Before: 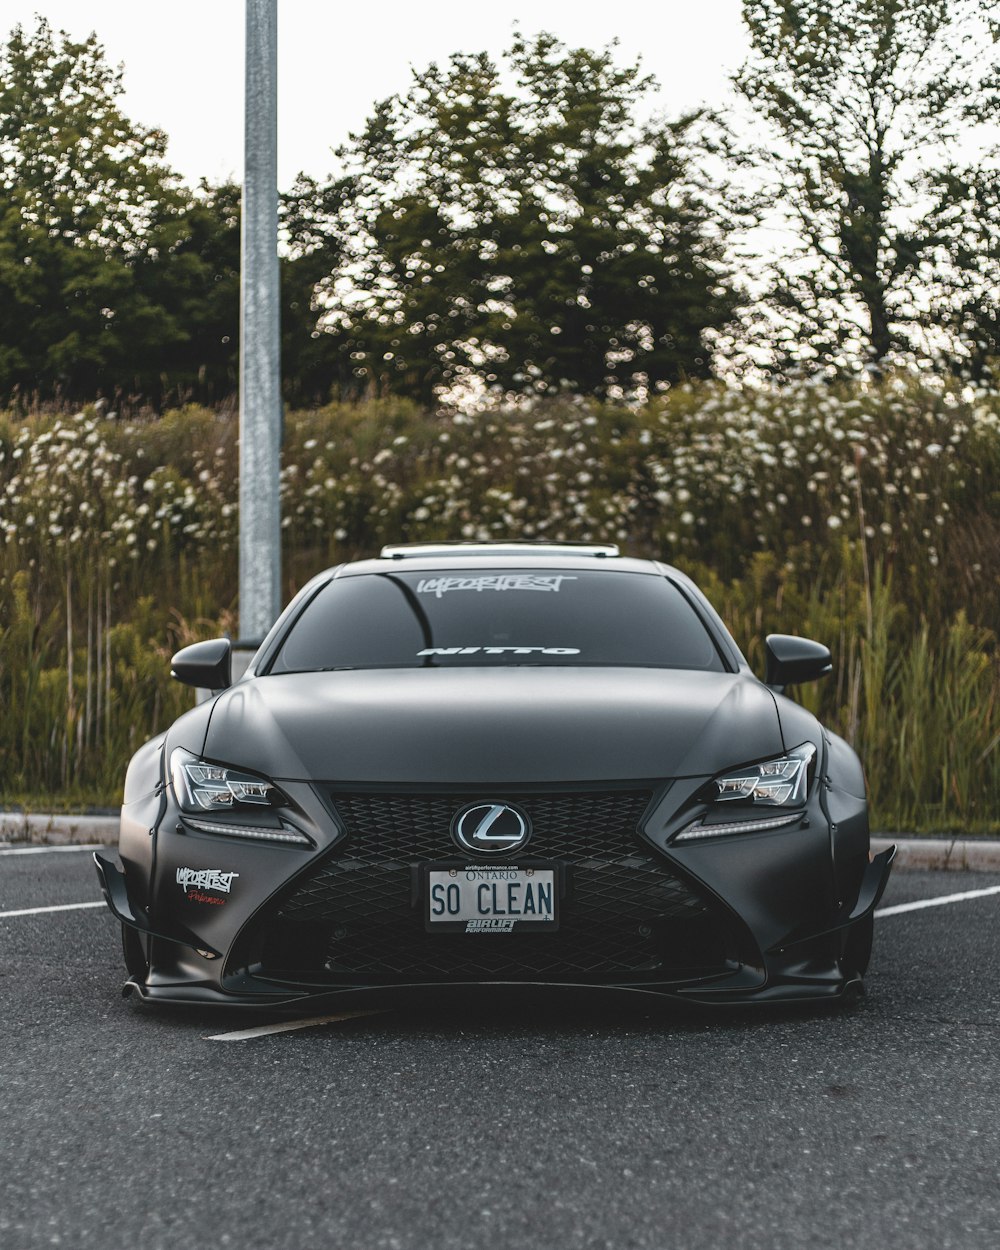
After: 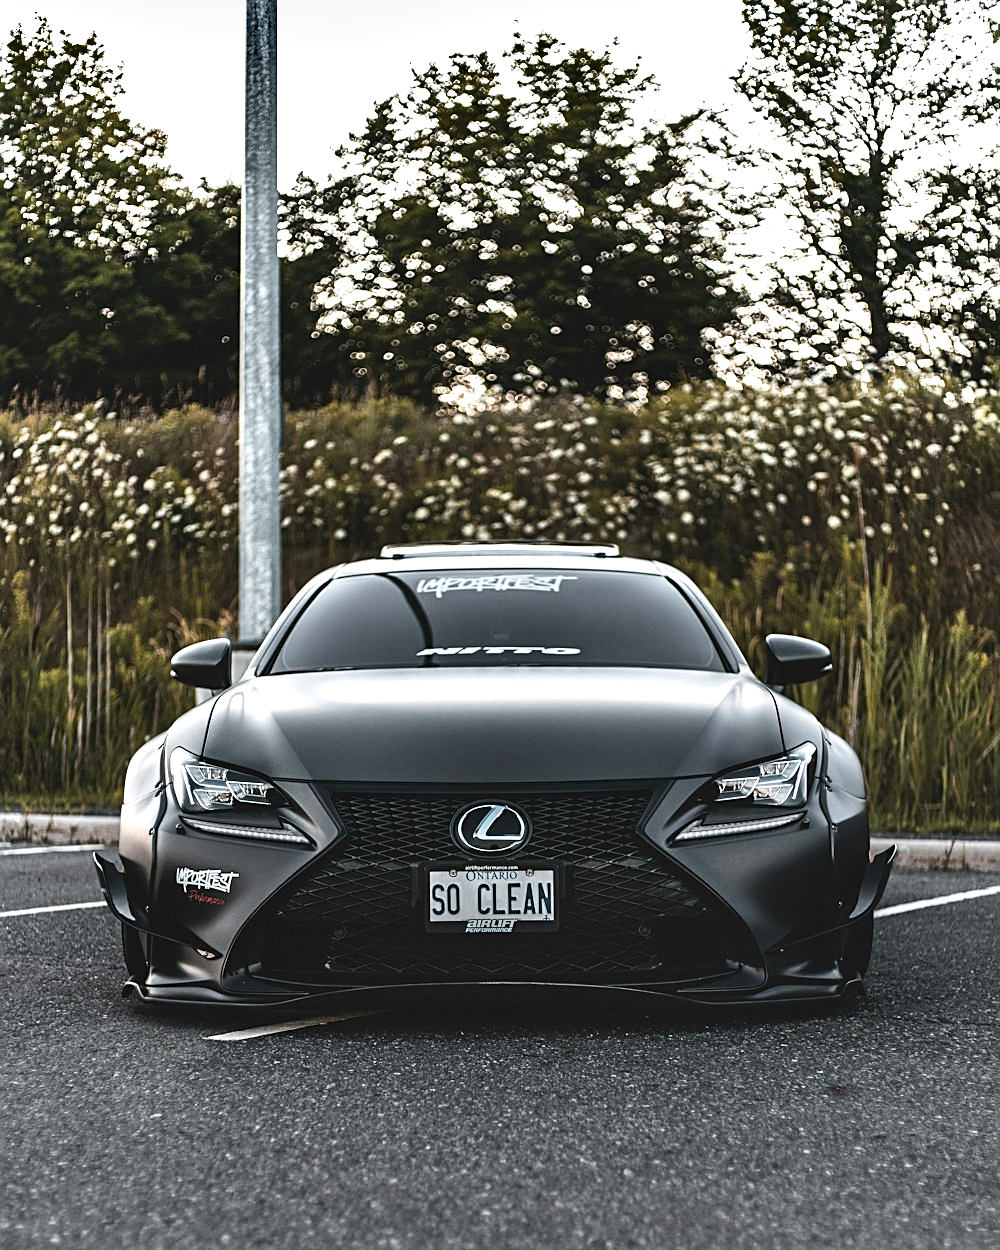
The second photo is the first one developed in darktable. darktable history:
tone equalizer: -8 EV -0.75 EV, -7 EV -0.7 EV, -6 EV -0.6 EV, -5 EV -0.4 EV, -3 EV 0.4 EV, -2 EV 0.6 EV, -1 EV 0.7 EV, +0 EV 0.75 EV, edges refinement/feathering 500, mask exposure compensation -1.57 EV, preserve details no
shadows and highlights: soften with gaussian
sharpen: on, module defaults
